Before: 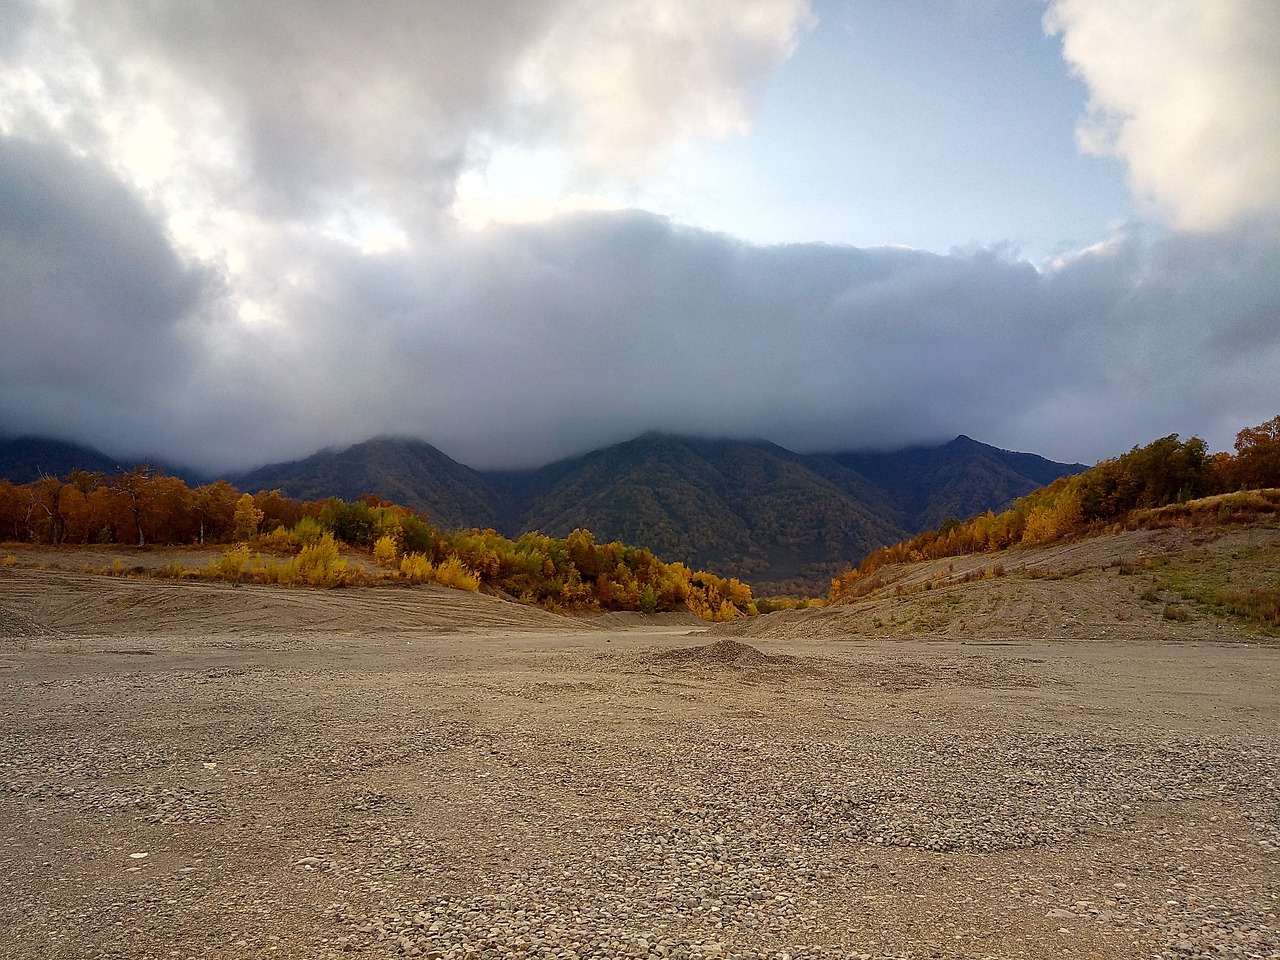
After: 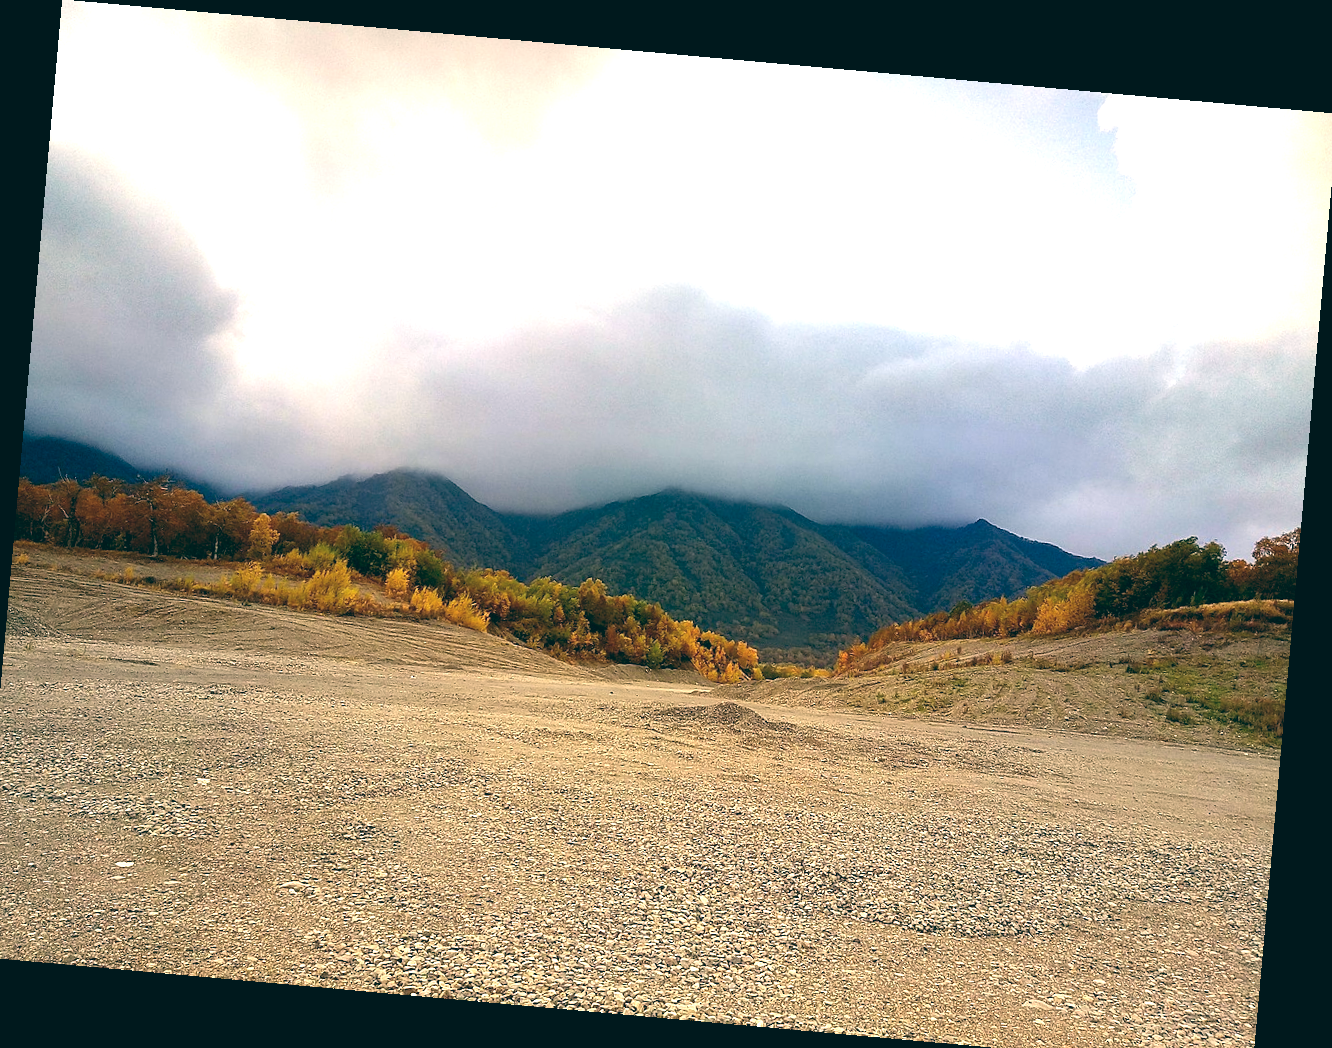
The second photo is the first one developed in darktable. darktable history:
exposure: black level correction 0, exposure 1 EV, compensate exposure bias true, compensate highlight preservation false
color balance: lift [1.005, 0.99, 1.007, 1.01], gamma [1, 0.979, 1.011, 1.021], gain [0.923, 1.098, 1.025, 0.902], input saturation 90.45%, contrast 7.73%, output saturation 105.91%
rotate and perspective: rotation 5.12°, automatic cropping off
crop: left 1.743%, right 0.268%, bottom 2.011%
